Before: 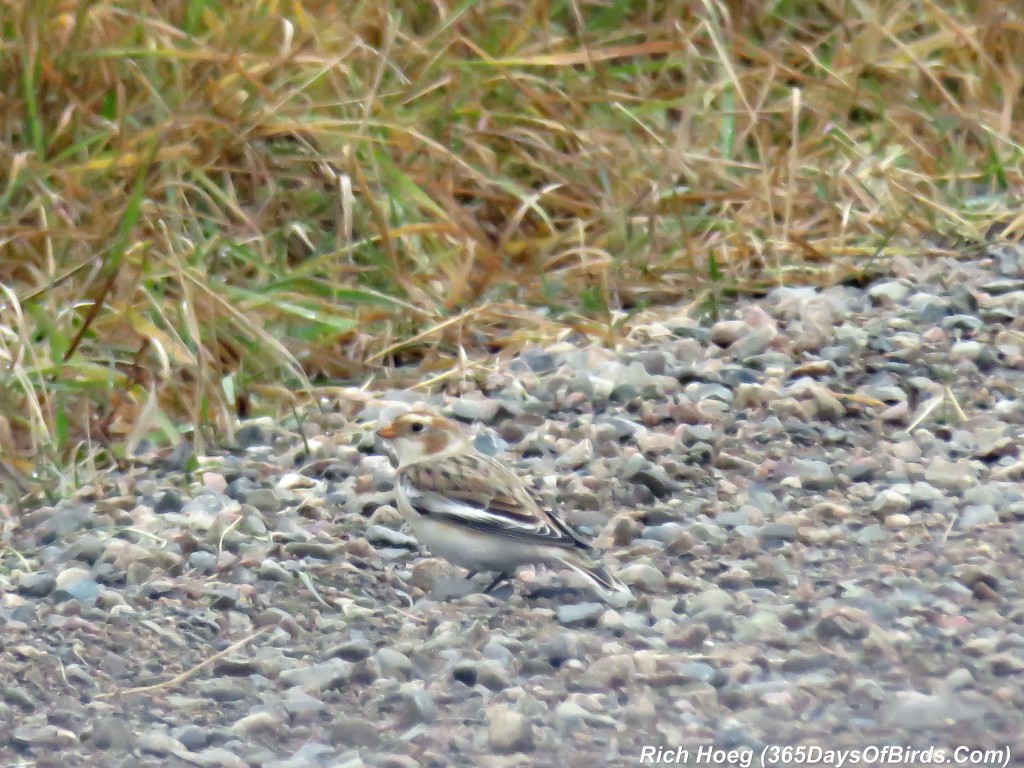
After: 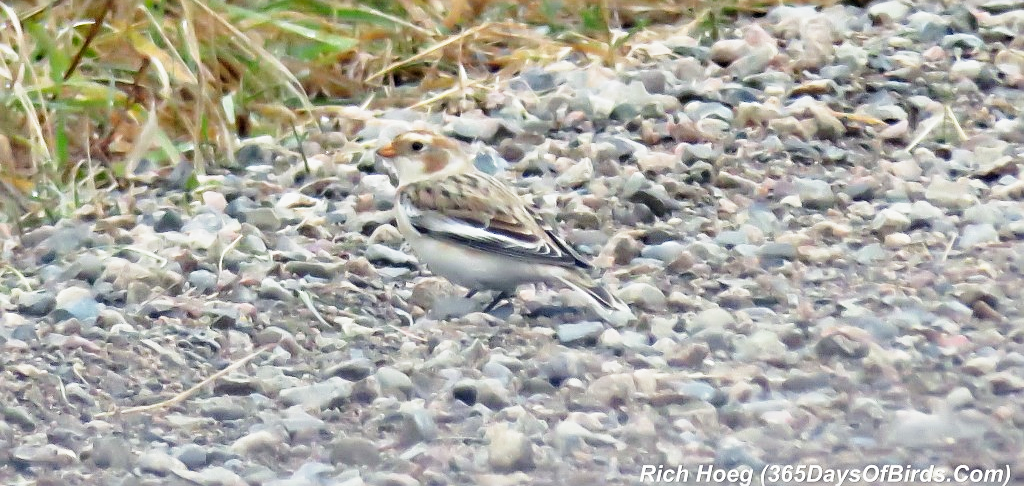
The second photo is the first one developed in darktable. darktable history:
crop and rotate: top 36.667%
tone curve: curves: ch0 [(0, 0) (0.091, 0.077) (0.517, 0.574) (0.745, 0.82) (0.844, 0.908) (0.909, 0.942) (1, 0.973)]; ch1 [(0, 0) (0.437, 0.404) (0.5, 0.5) (0.534, 0.554) (0.58, 0.603) (0.616, 0.649) (1, 1)]; ch2 [(0, 0) (0.442, 0.415) (0.5, 0.5) (0.535, 0.557) (0.585, 0.62) (1, 1)], preserve colors none
sharpen: on, module defaults
